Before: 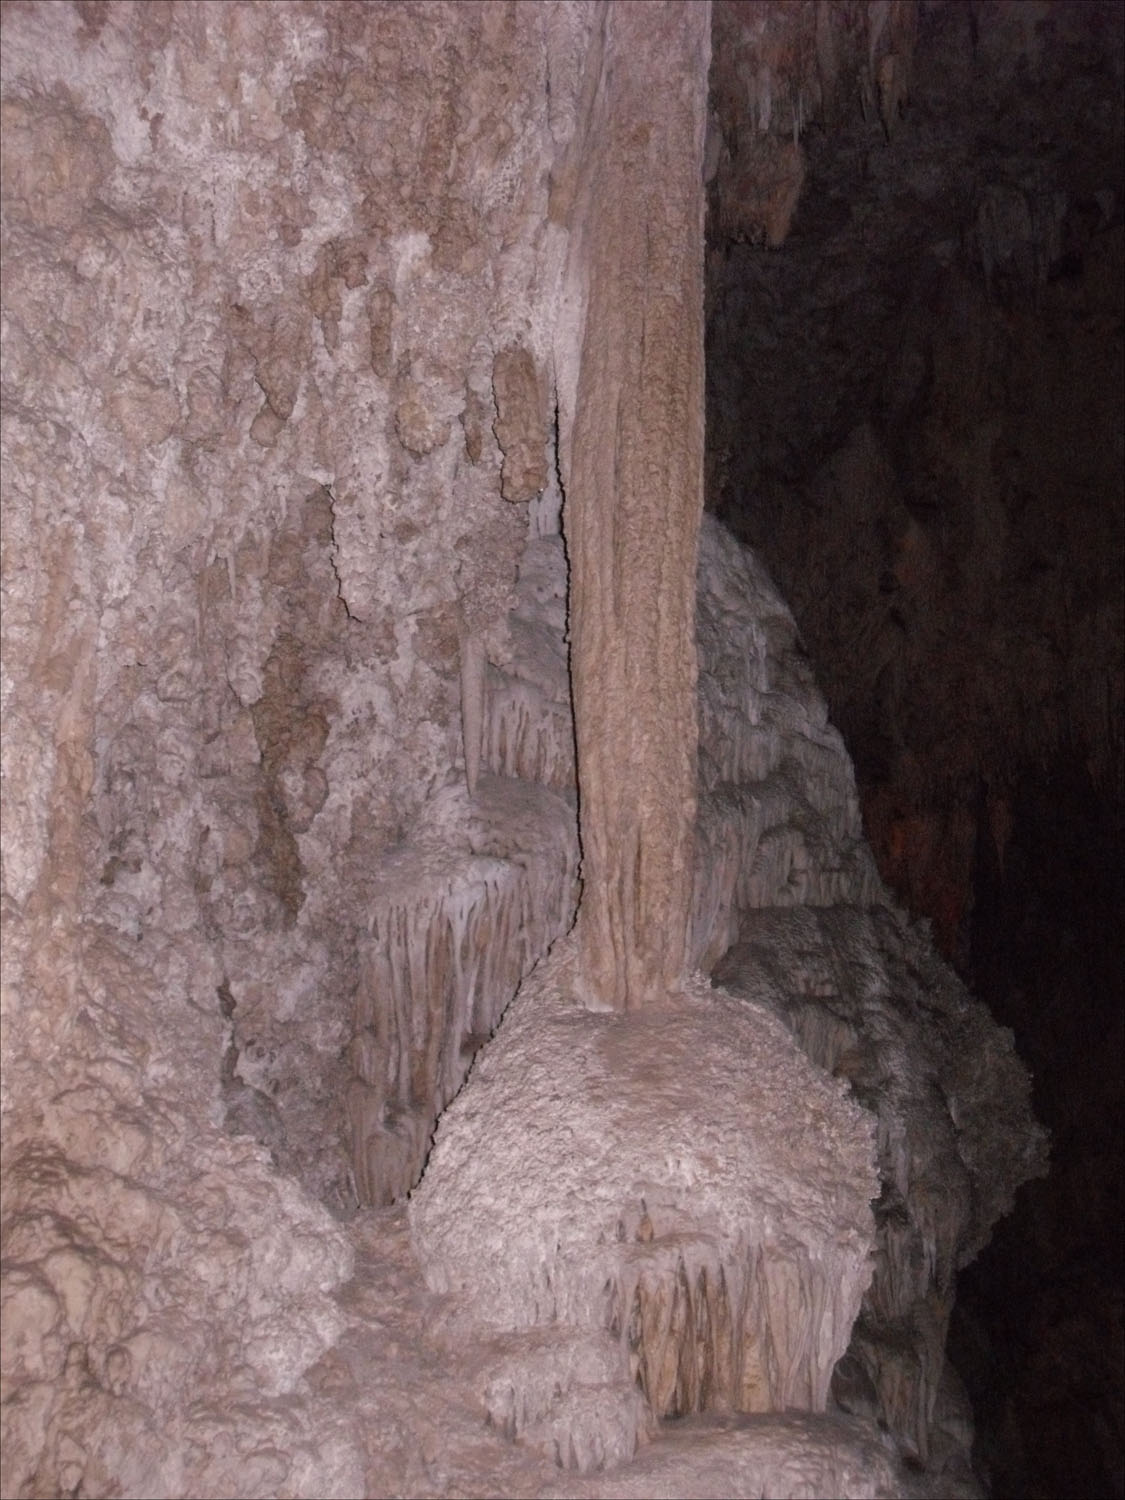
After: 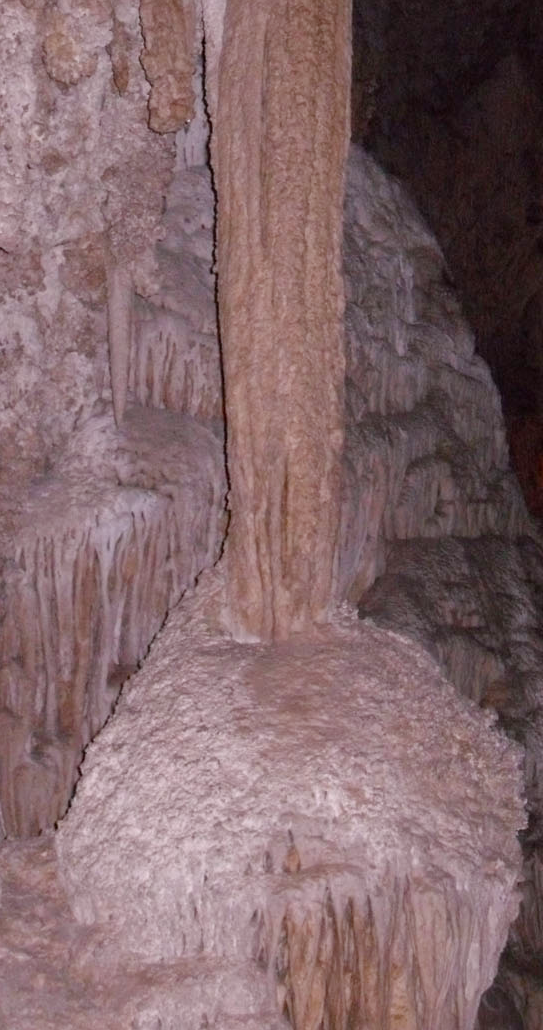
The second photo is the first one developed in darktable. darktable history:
crop: left 31.379%, top 24.658%, right 20.326%, bottom 6.628%
white balance: red 1.009, blue 1.027
color balance rgb: perceptual saturation grading › global saturation 20%, perceptual saturation grading › highlights -25%, perceptual saturation grading › shadows 50%
